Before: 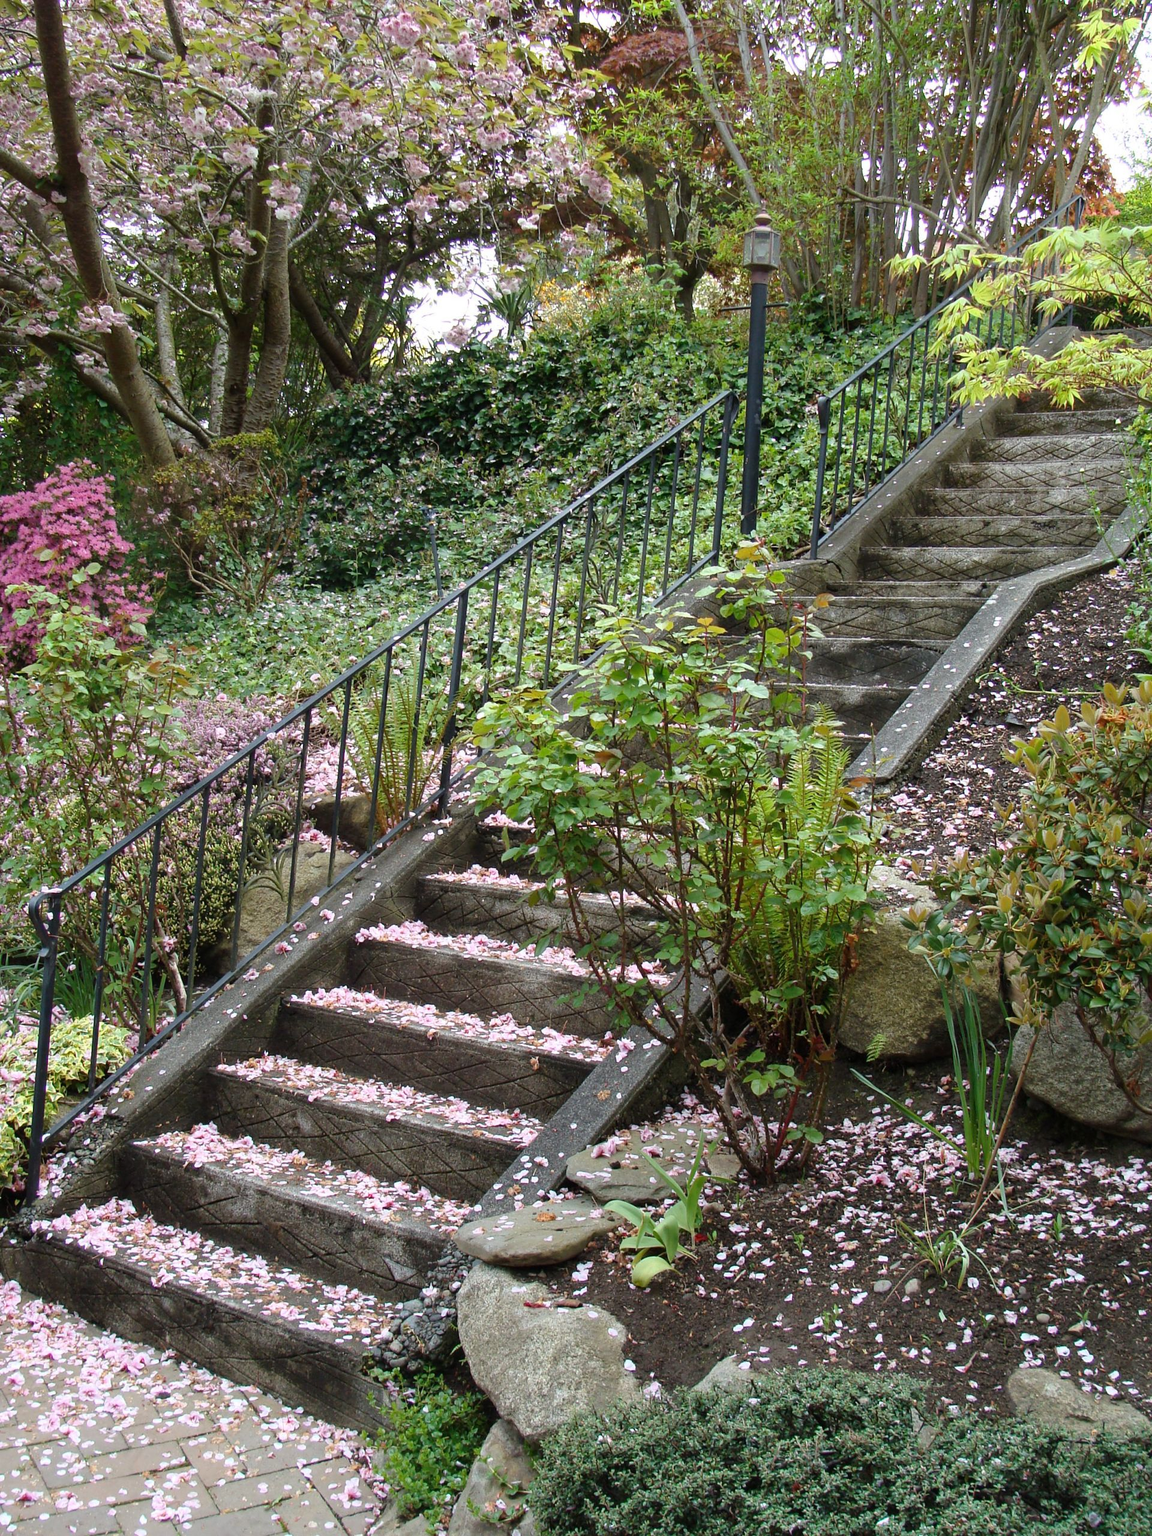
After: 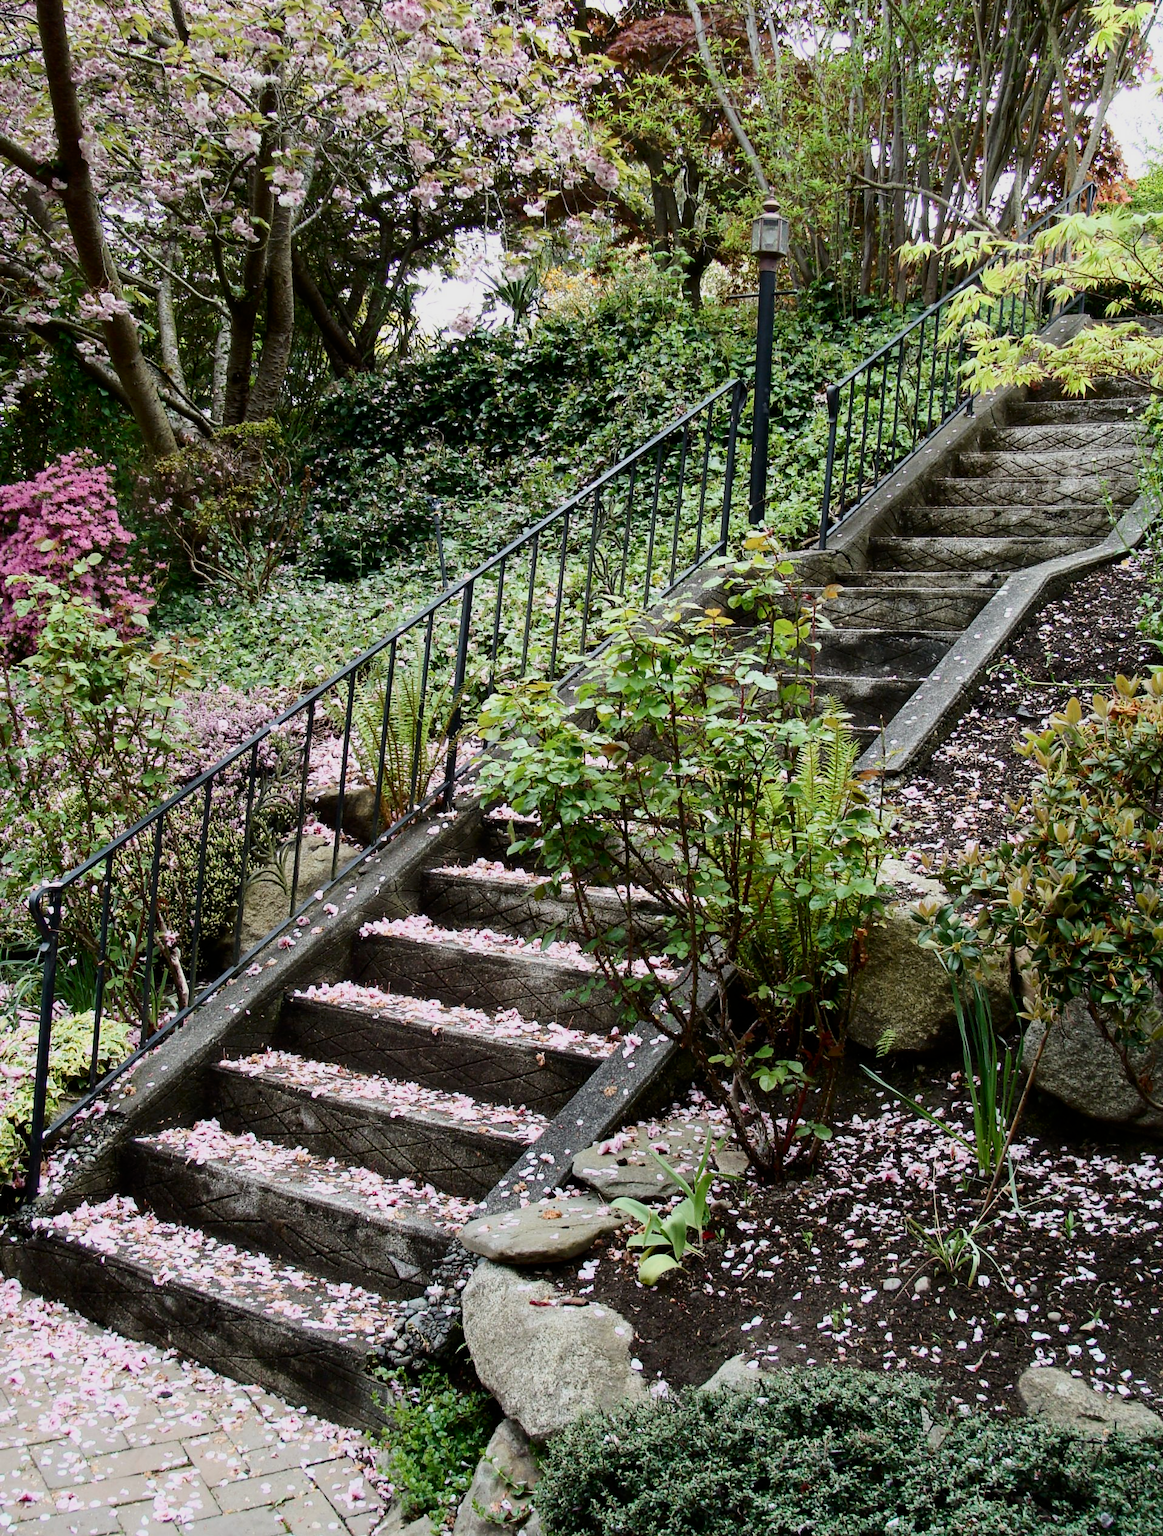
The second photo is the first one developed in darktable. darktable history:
contrast brightness saturation: contrast 0.28
crop: top 1.049%, right 0.001%
filmic rgb: black relative exposure -7.65 EV, white relative exposure 4.56 EV, hardness 3.61
